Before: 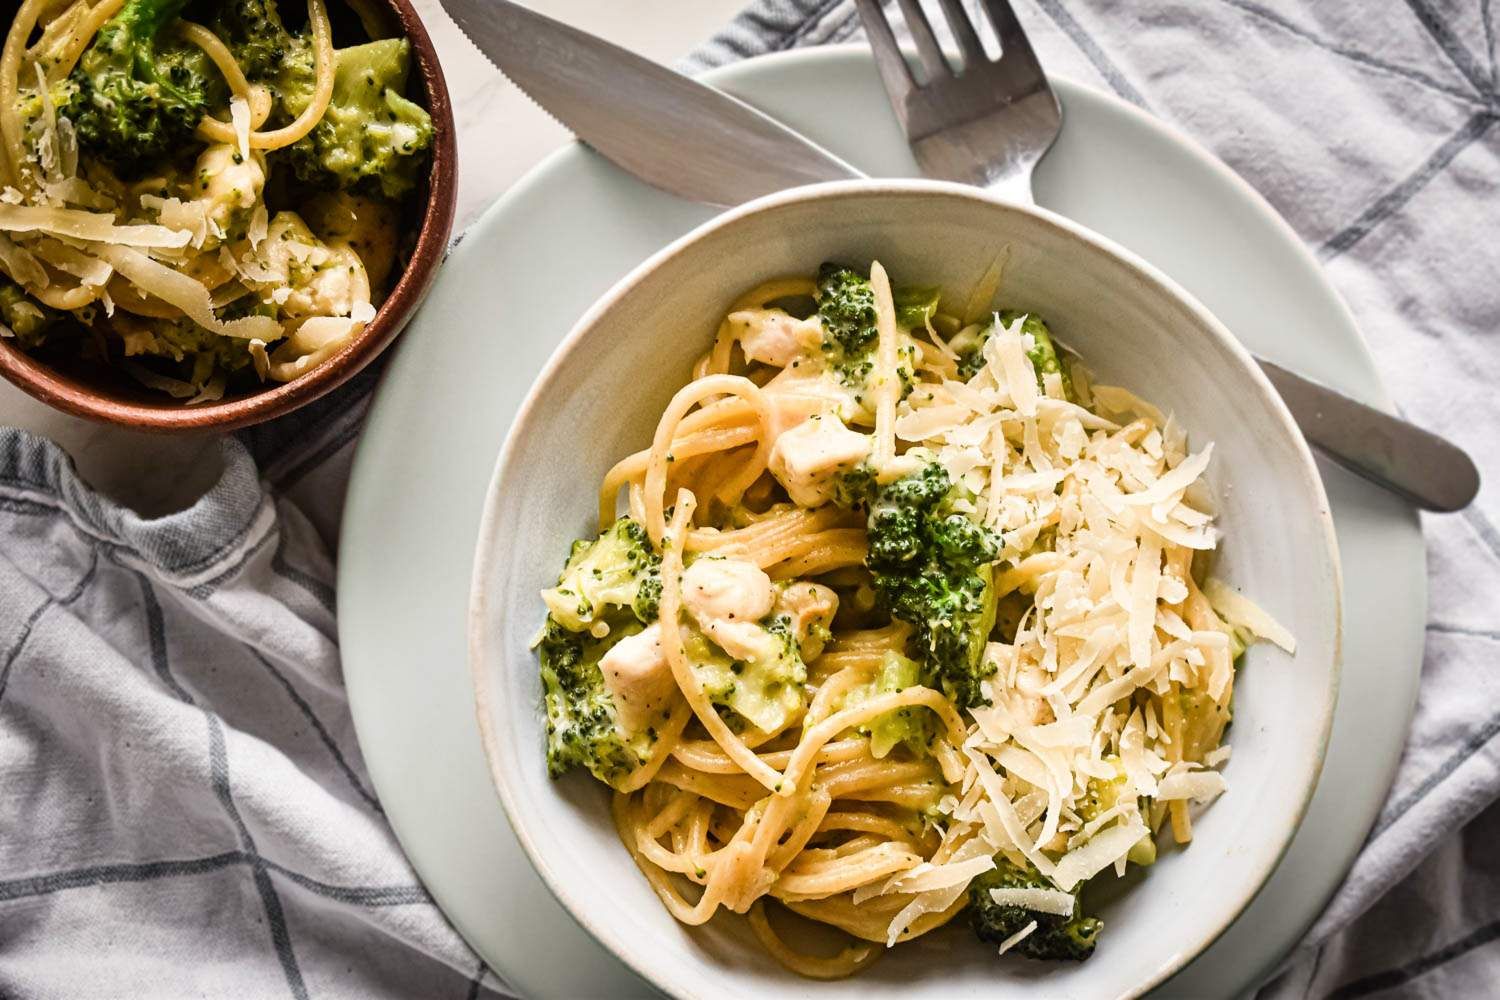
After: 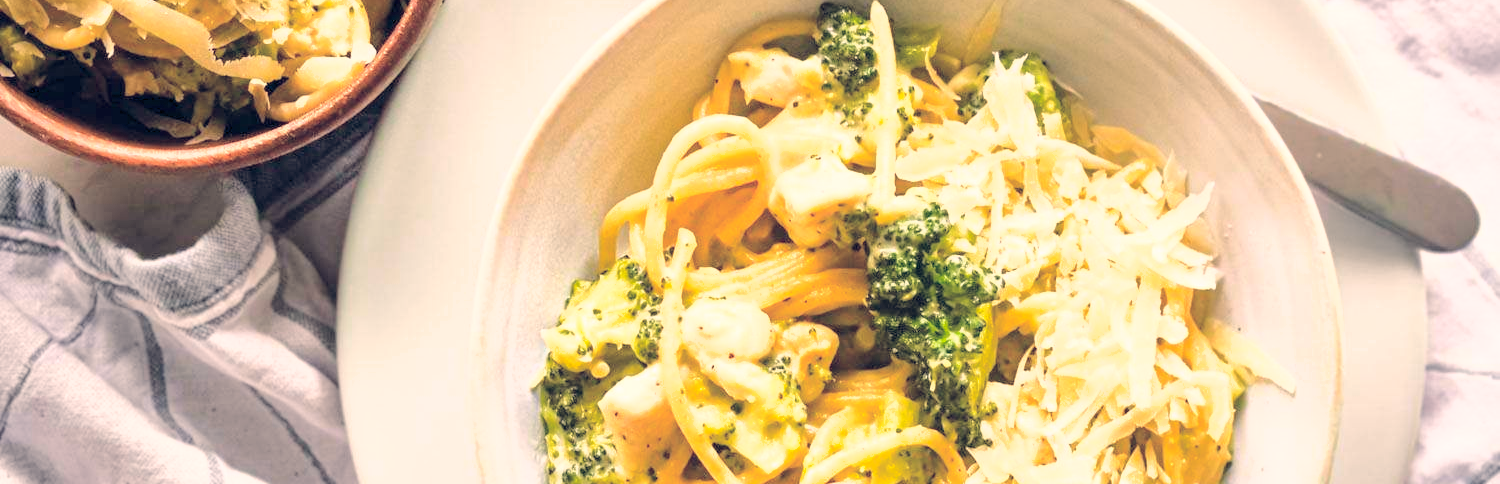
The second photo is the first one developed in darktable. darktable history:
shadows and highlights: shadows -20, white point adjustment -2, highlights -35
exposure: exposure 0.766 EV, compensate highlight preservation false
crop and rotate: top 26.056%, bottom 25.543%
color balance rgb: shadows lift › hue 87.51°, highlights gain › chroma 3.21%, highlights gain › hue 55.1°, global offset › chroma 0.15%, global offset › hue 253.66°, linear chroma grading › global chroma 0.5%
global tonemap: drago (0.7, 100)
color zones: curves: ch0 [(0.25, 0.5) (0.636, 0.25) (0.75, 0.5)]
